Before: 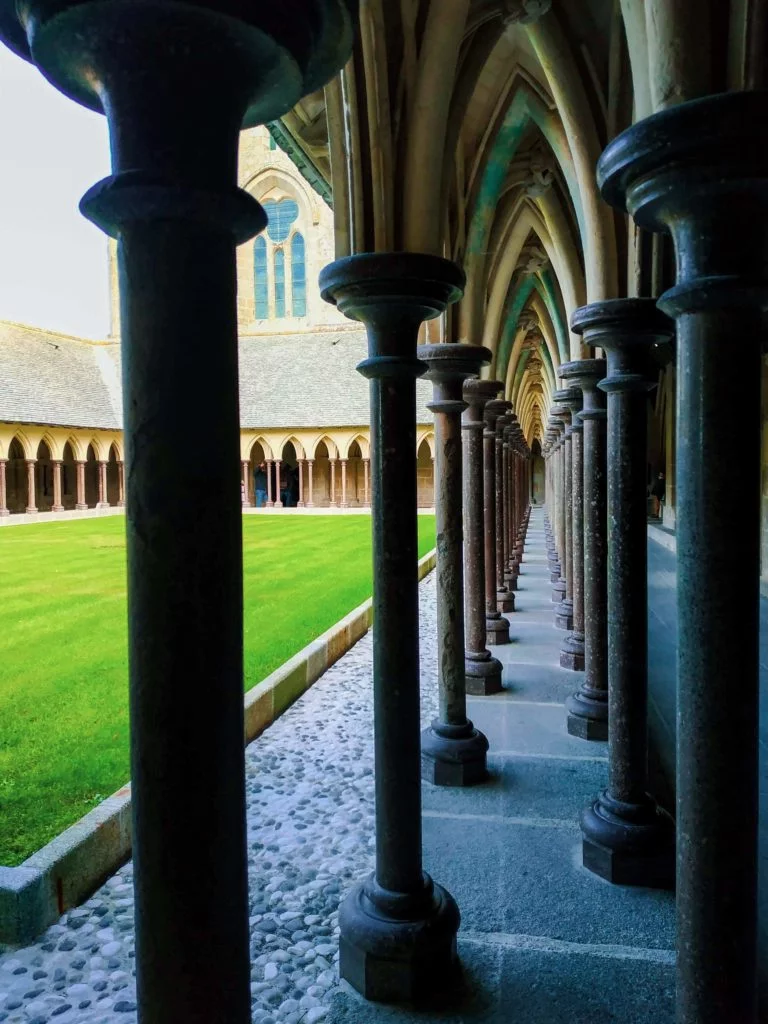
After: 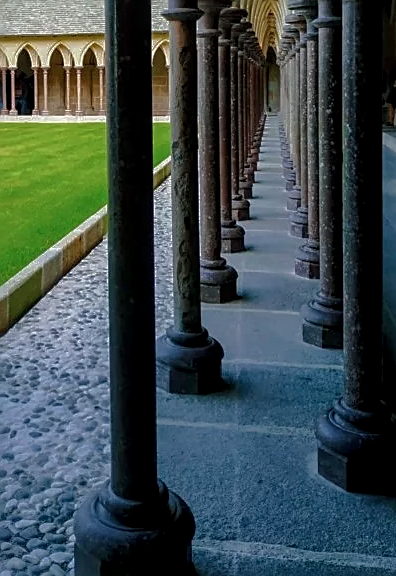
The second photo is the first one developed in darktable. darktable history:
sharpen: on, module defaults
crop: left 34.584%, top 38.334%, right 13.809%, bottom 5.383%
base curve: curves: ch0 [(0, 0) (0.826, 0.587) (1, 1)]
local contrast: on, module defaults
tone equalizer: edges refinement/feathering 500, mask exposure compensation -1.57 EV, preserve details no
